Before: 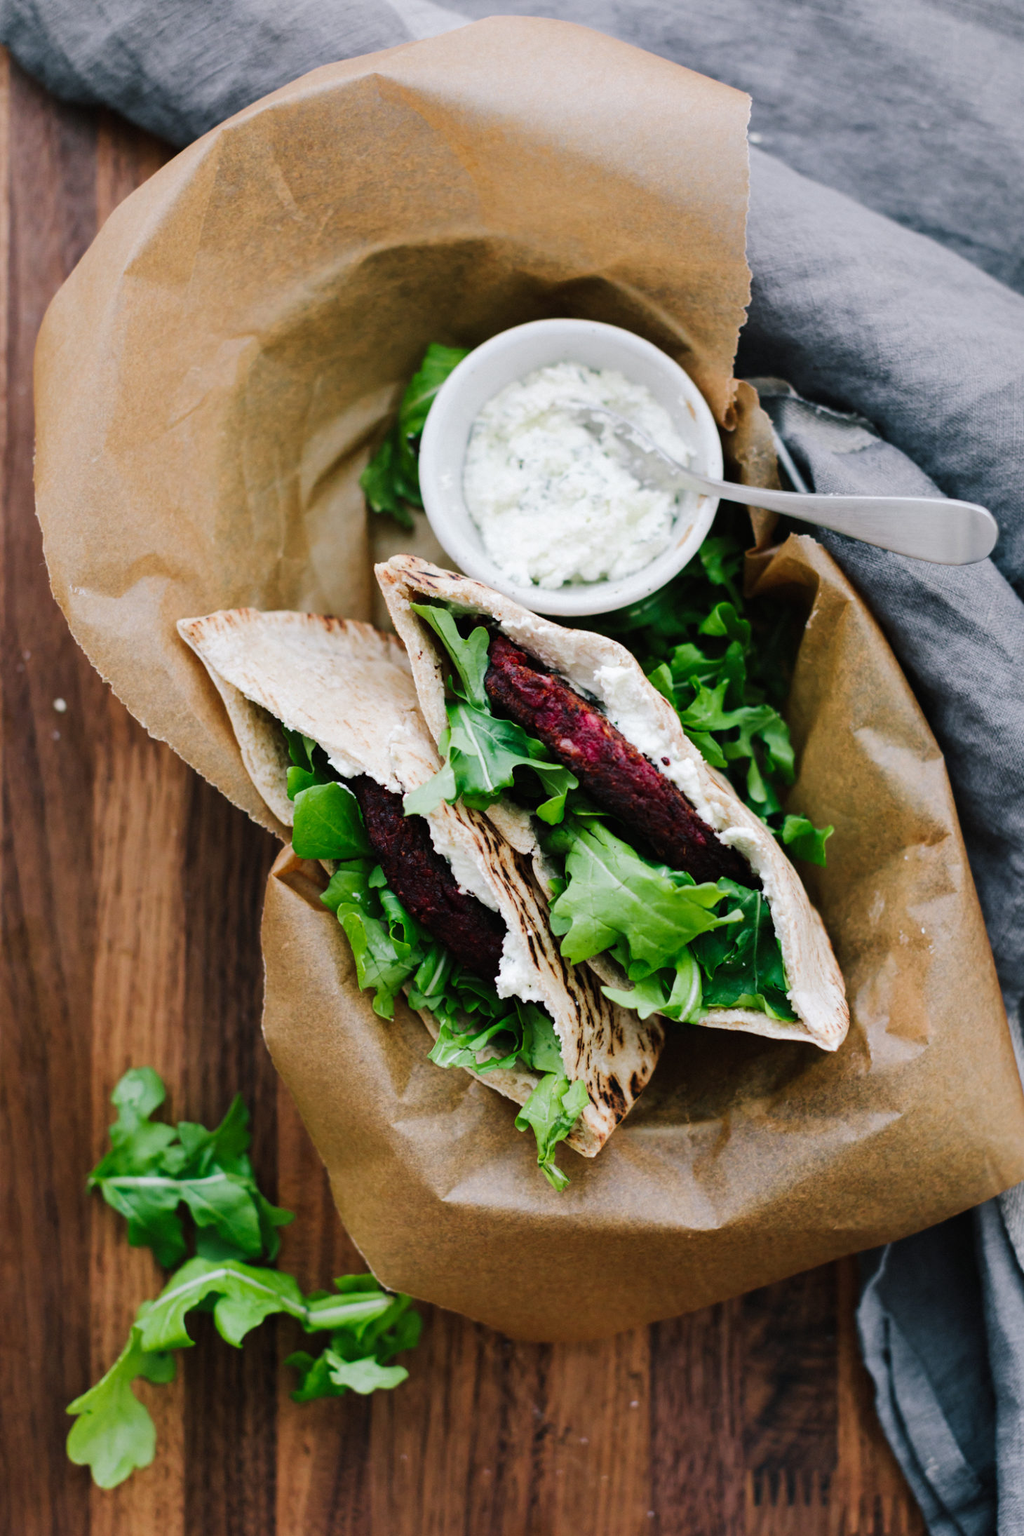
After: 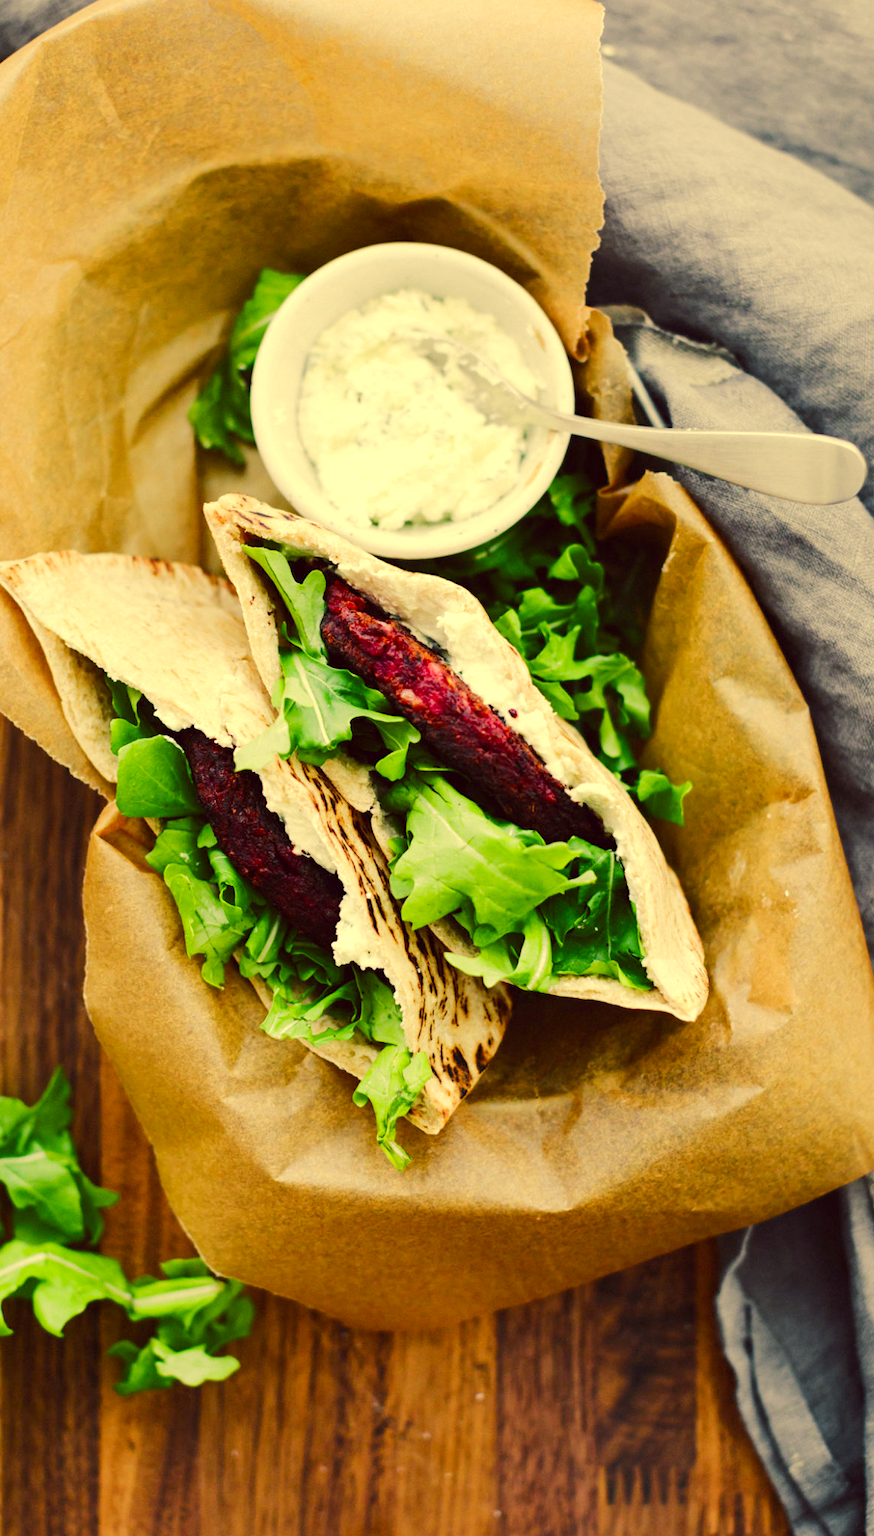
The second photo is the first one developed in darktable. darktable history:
tone equalizer: -8 EV 1.03 EV, -7 EV 1.01 EV, -6 EV 1.01 EV, -5 EV 1.03 EV, -4 EV 1.02 EV, -3 EV 0.722 EV, -2 EV 0.497 EV, -1 EV 0.252 EV, edges refinement/feathering 500, mask exposure compensation -1.57 EV, preserve details no
color correction: highlights a* -0.476, highlights b* 39.97, shadows a* 9.64, shadows b* -0.378
crop and rotate: left 17.91%, top 5.908%, right 1.694%
color balance rgb: shadows lift › luminance -10.211%, shadows lift › chroma 0.901%, shadows lift › hue 109.96°, linear chroma grading › global chroma 22.953%, perceptual saturation grading › global saturation -9.688%, perceptual saturation grading › highlights -26.42%, perceptual saturation grading › shadows 21.252%
